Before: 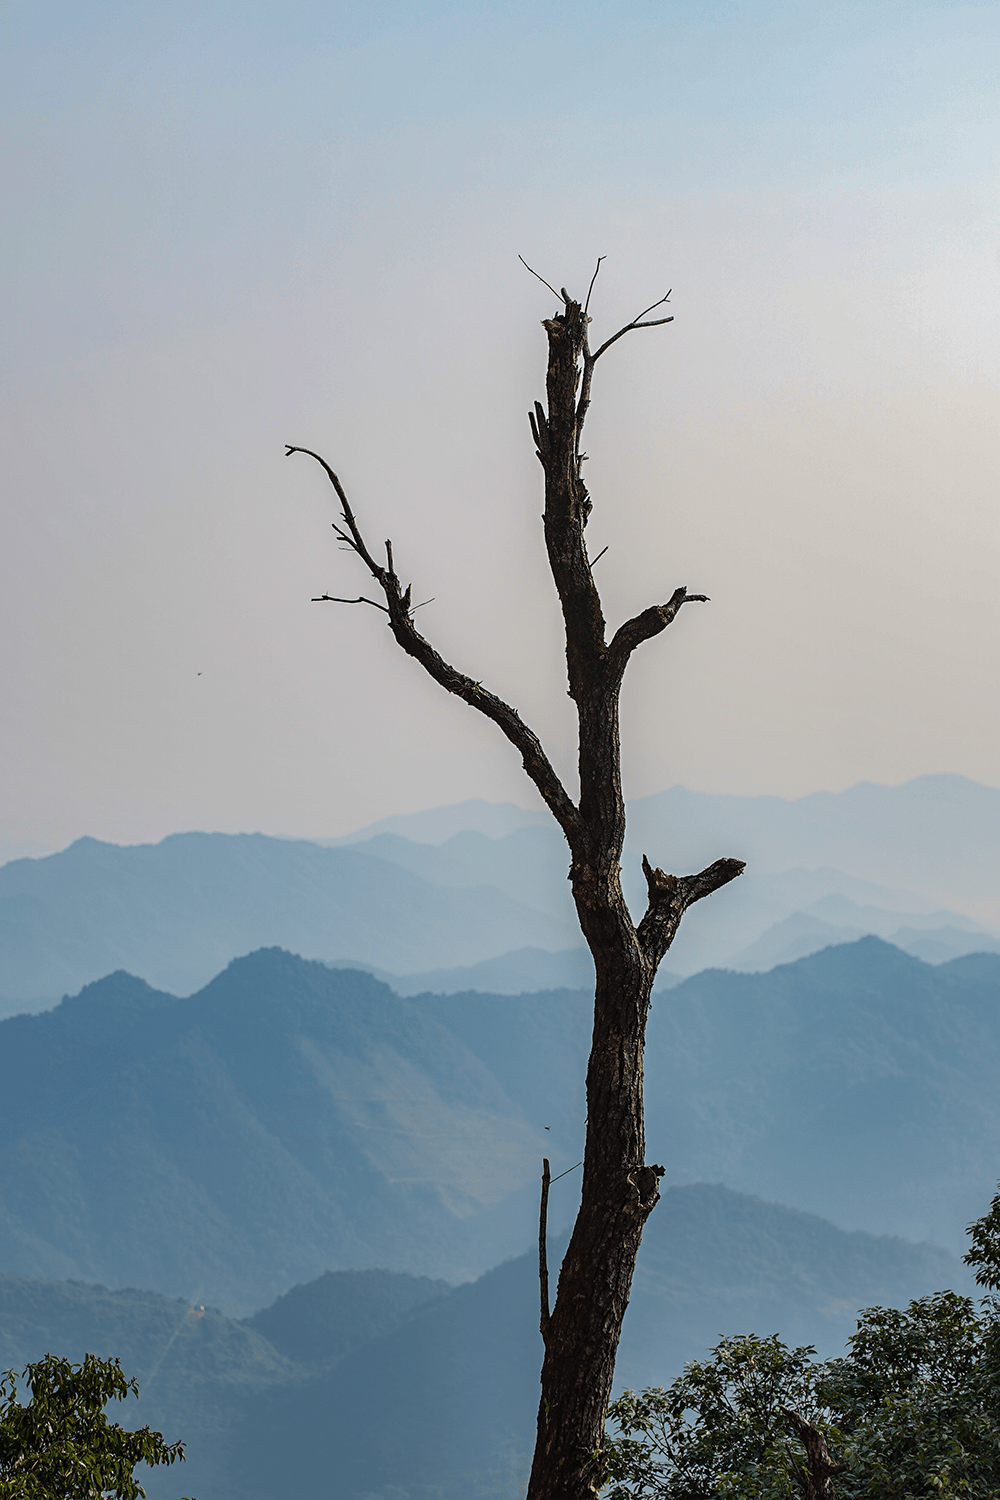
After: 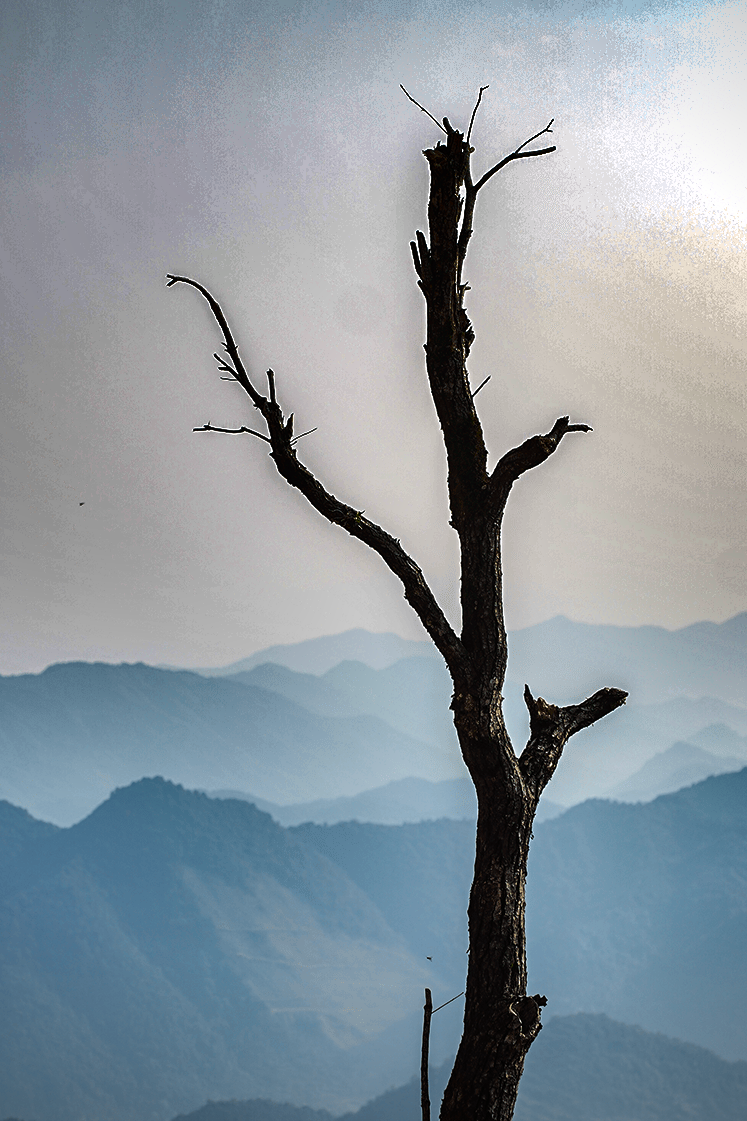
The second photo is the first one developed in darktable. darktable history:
tone equalizer: -8 EV -0.75 EV, -7 EV -0.7 EV, -6 EV -0.6 EV, -5 EV -0.4 EV, -3 EV 0.4 EV, -2 EV 0.6 EV, -1 EV 0.7 EV, +0 EV 0.75 EV, edges refinement/feathering 500, mask exposure compensation -1.57 EV, preserve details no
crop and rotate: left 11.831%, top 11.346%, right 13.429%, bottom 13.899%
shadows and highlights: shadows 24.5, highlights -78.15, soften with gaussian
vignetting: fall-off start 97.23%, saturation -0.024, center (-0.033, -0.042), width/height ratio 1.179, unbound false
base curve: curves: ch0 [(0, 0) (0.74, 0.67) (1, 1)]
